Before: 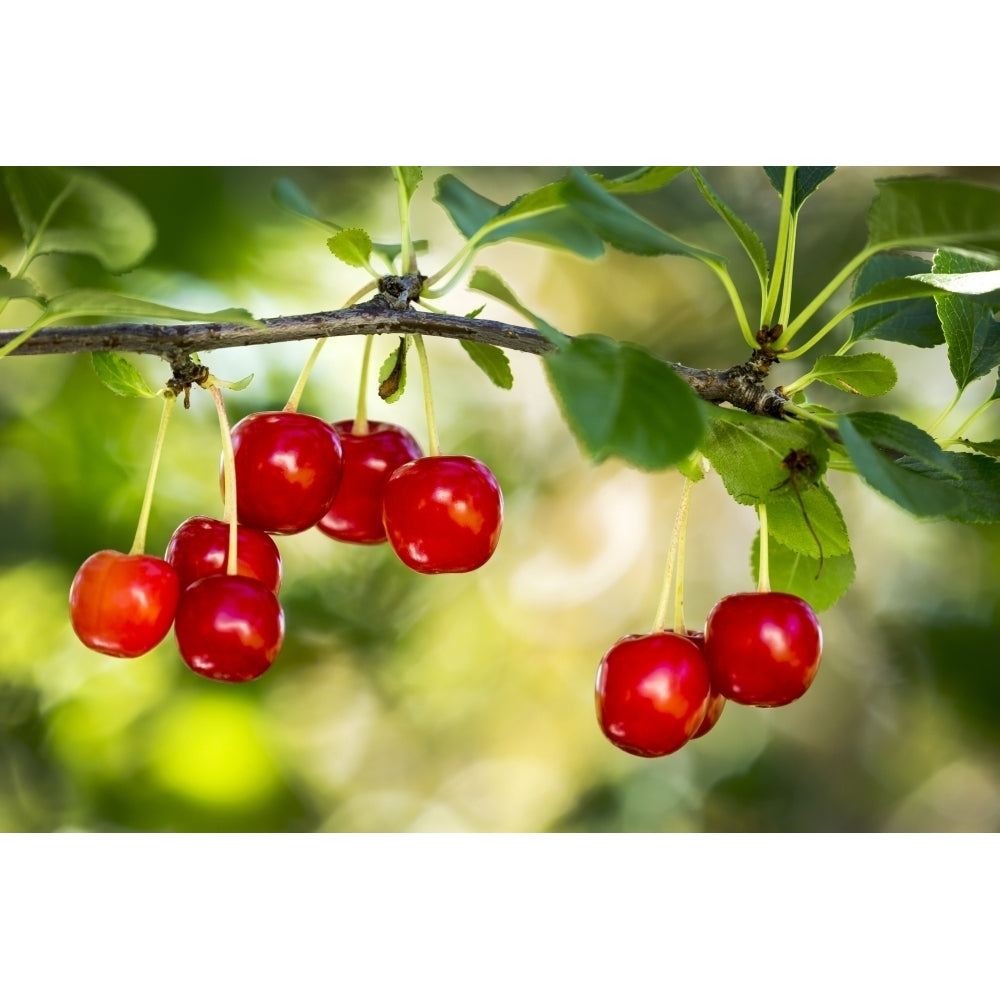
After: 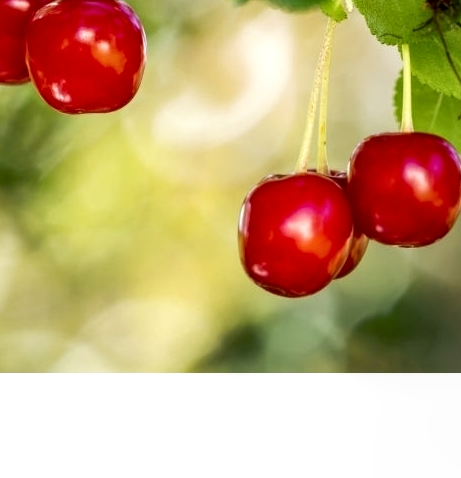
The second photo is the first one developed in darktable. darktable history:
local contrast: detail 130%
crop: left 35.747%, top 46.058%, right 18.065%, bottom 6.103%
